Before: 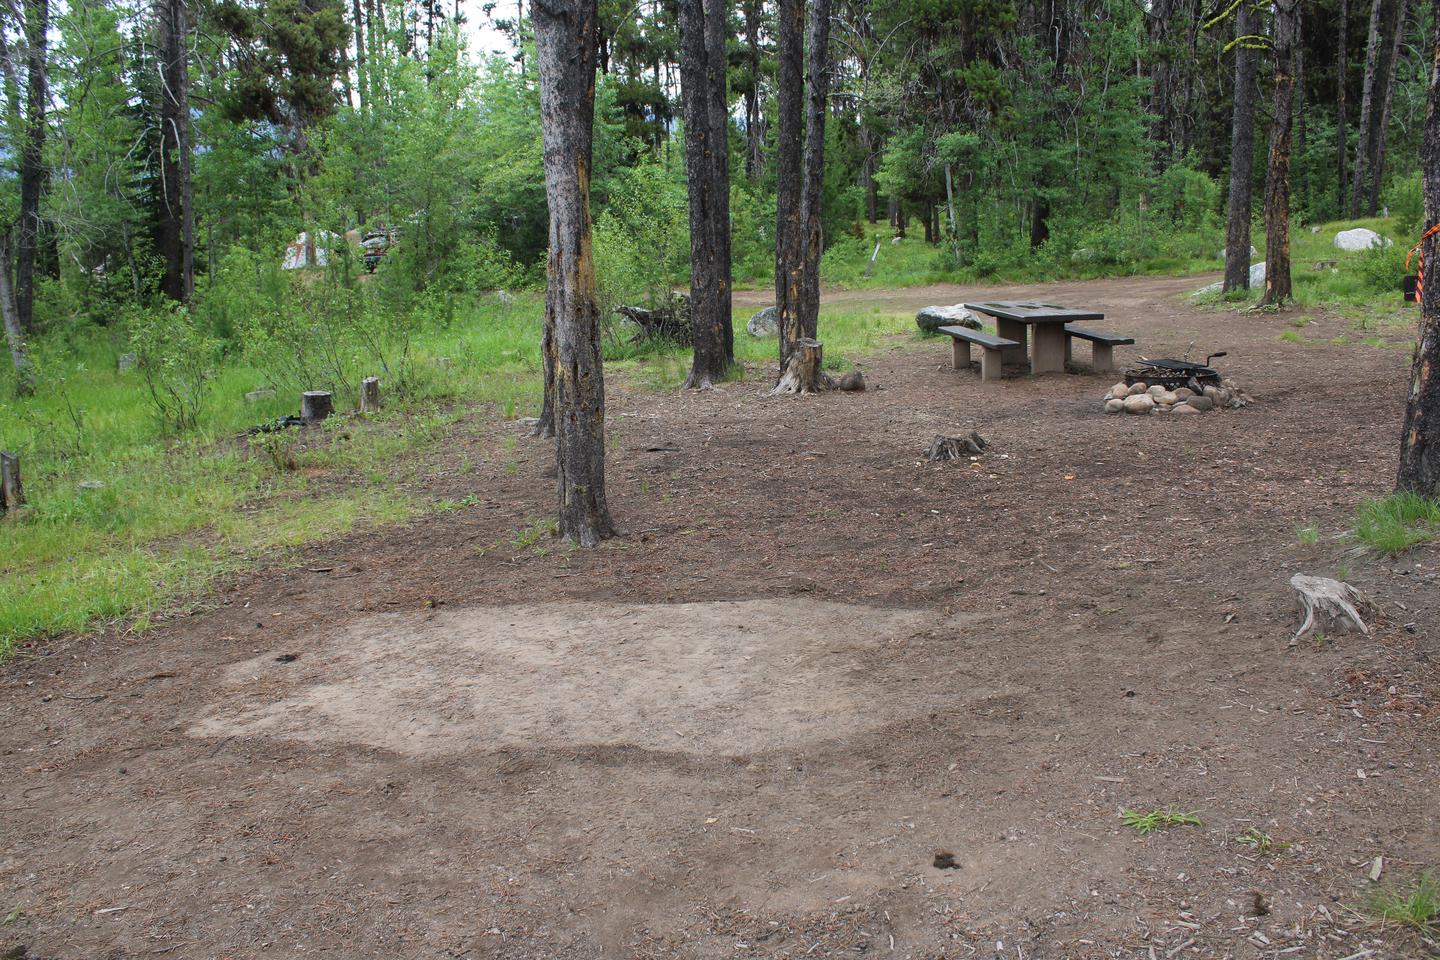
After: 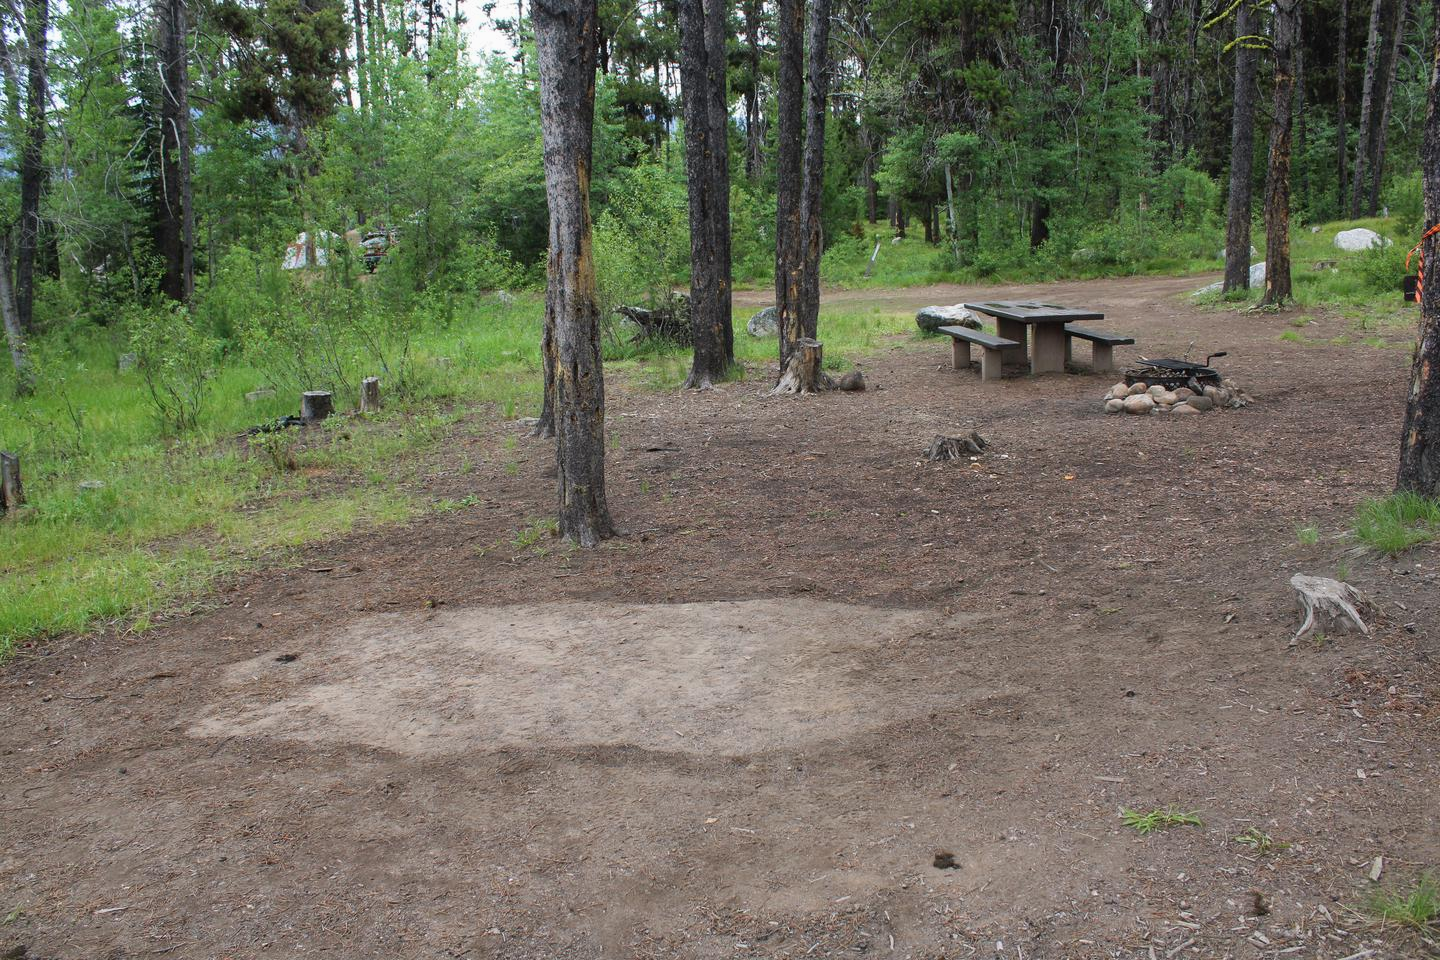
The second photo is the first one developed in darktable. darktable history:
exposure: exposure -0.052 EV, compensate highlight preservation false
